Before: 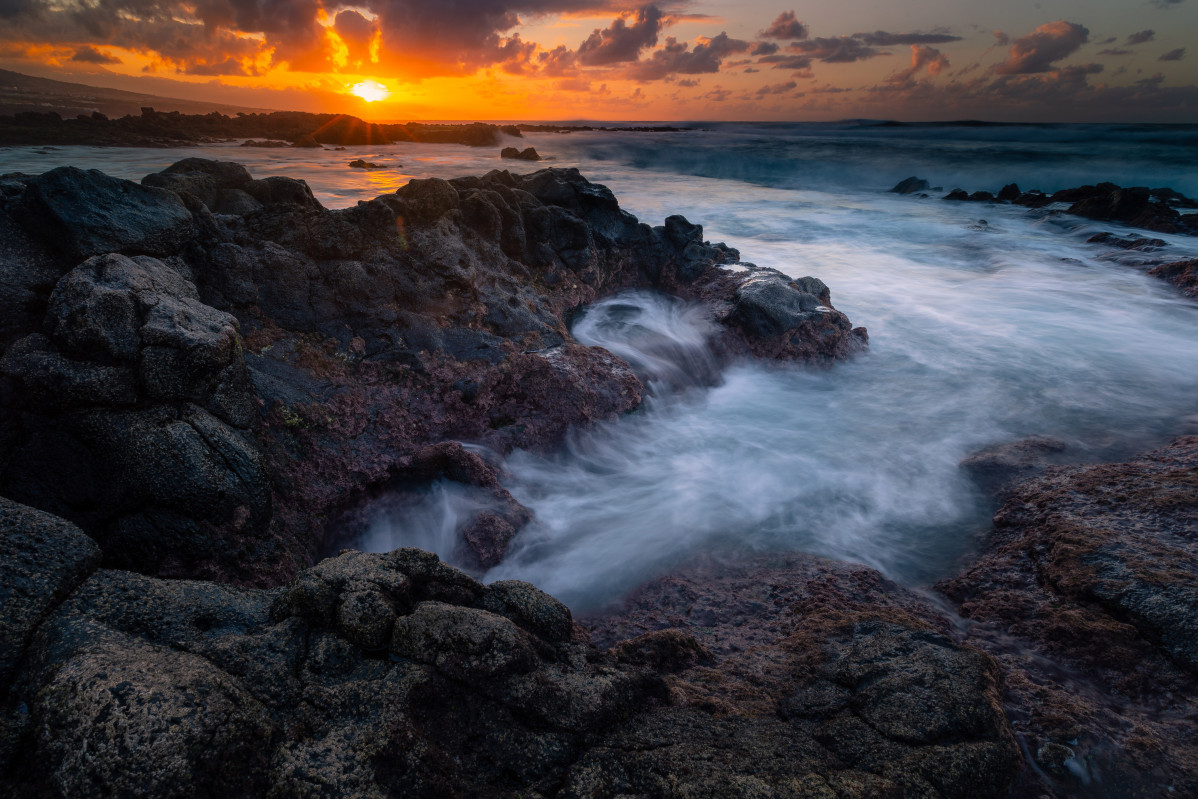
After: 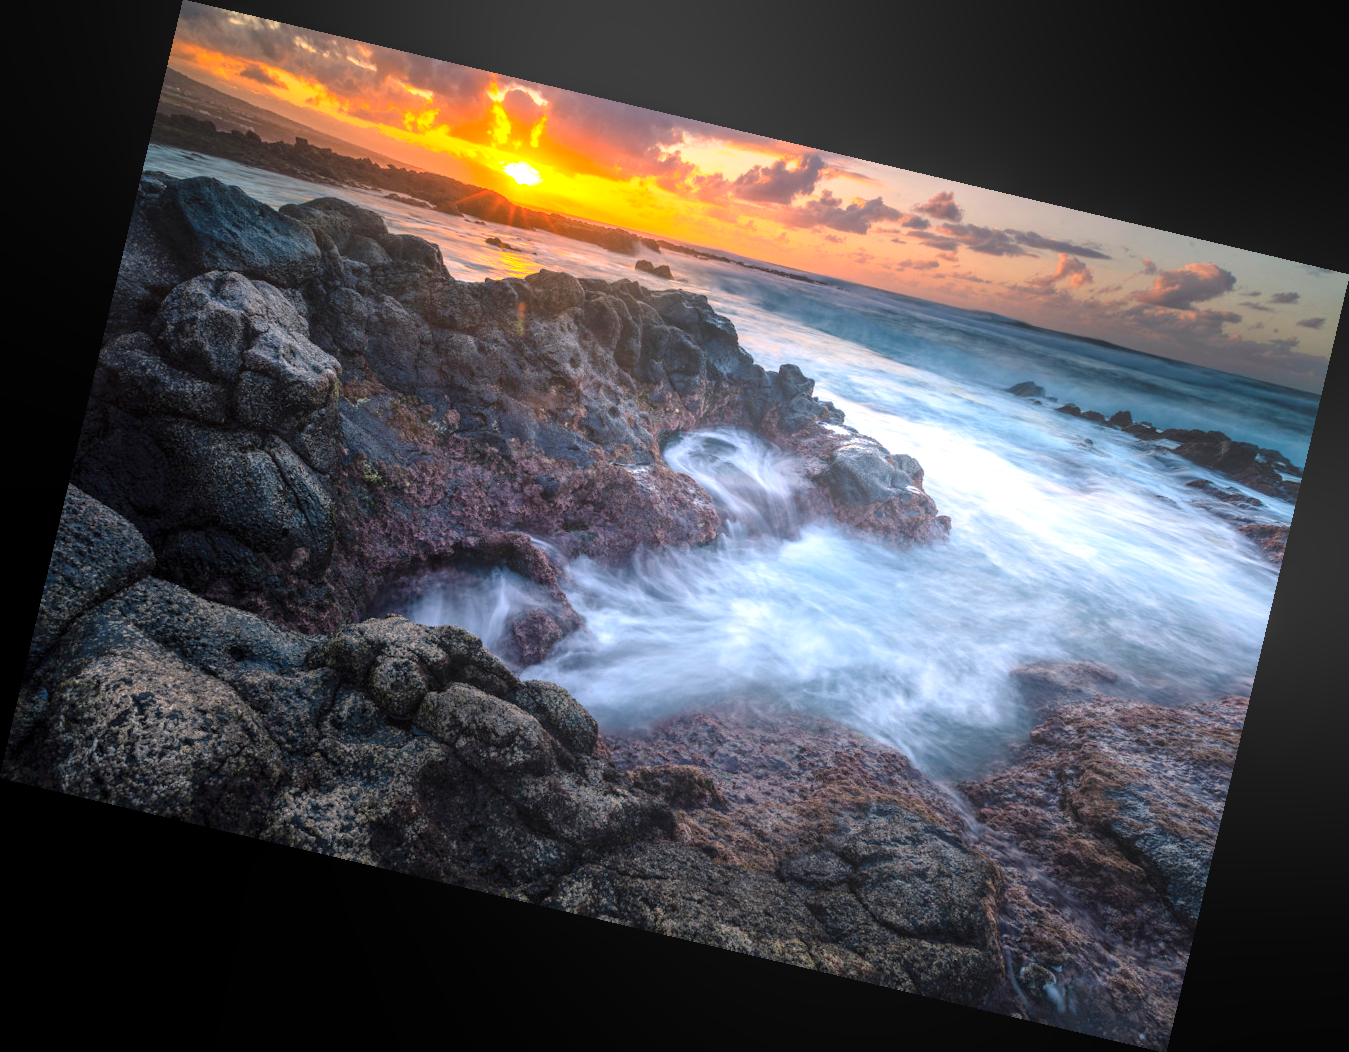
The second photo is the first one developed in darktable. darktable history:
rotate and perspective: rotation 13.27°, automatic cropping off
bloom: size 40%
exposure: black level correction 0, exposure 1.2 EV, compensate exposure bias true, compensate highlight preservation false
local contrast: on, module defaults
